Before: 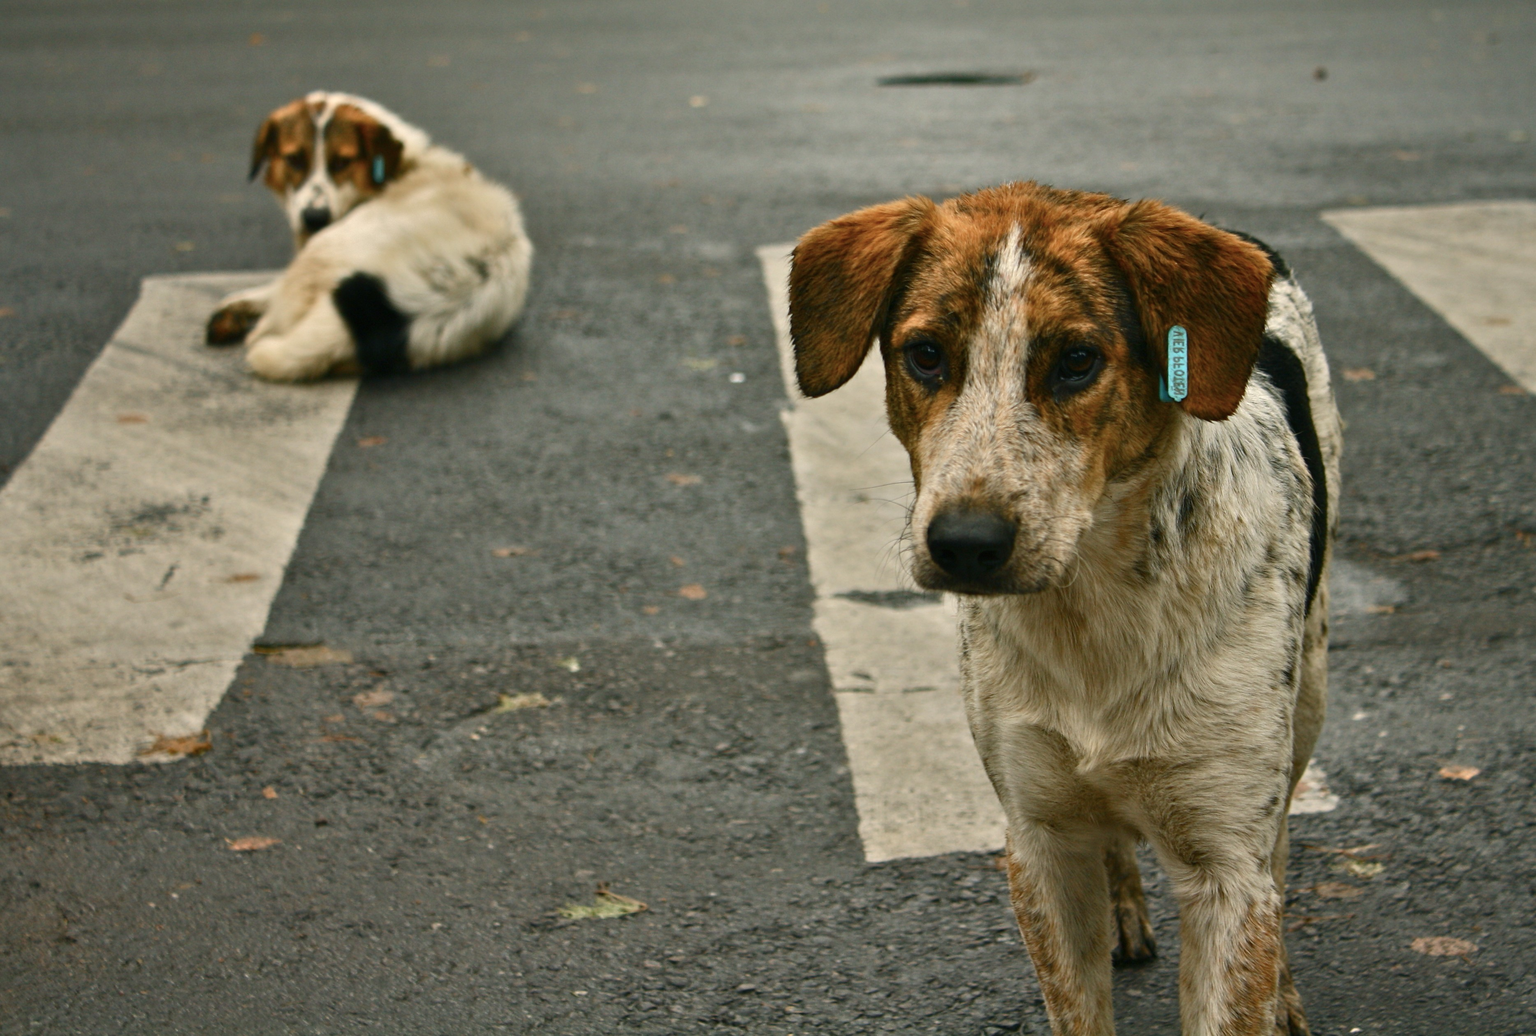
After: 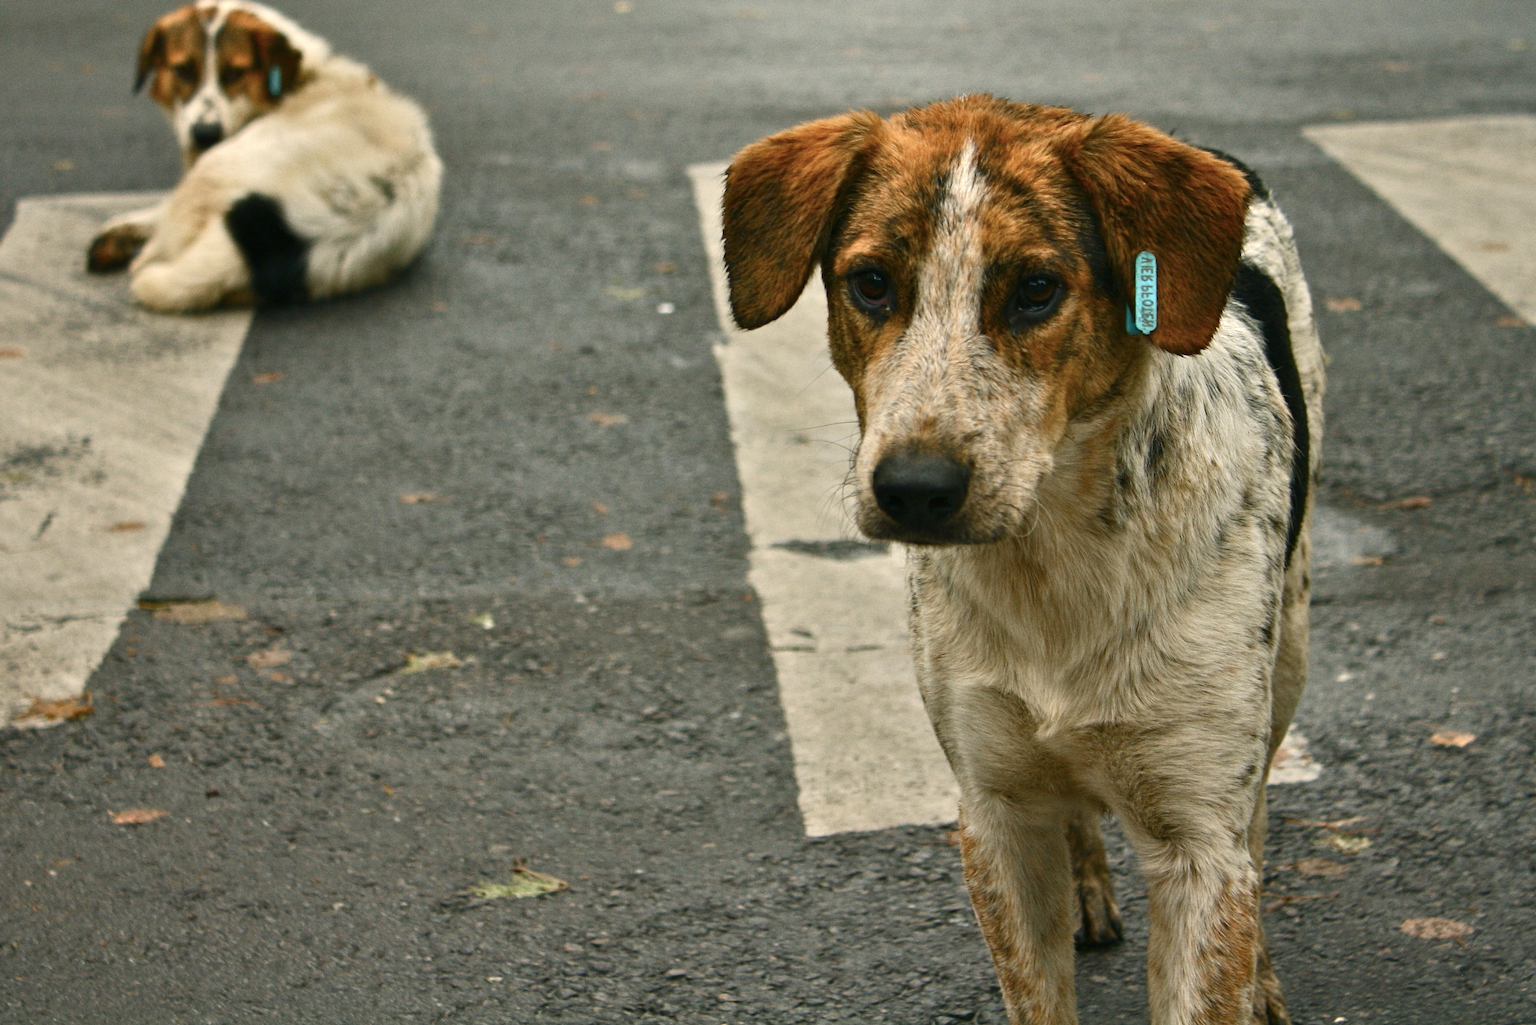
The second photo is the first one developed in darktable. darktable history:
exposure: exposure 0.2 EV, compensate highlight preservation false
grain: coarseness 0.09 ISO
crop and rotate: left 8.262%, top 9.226%
